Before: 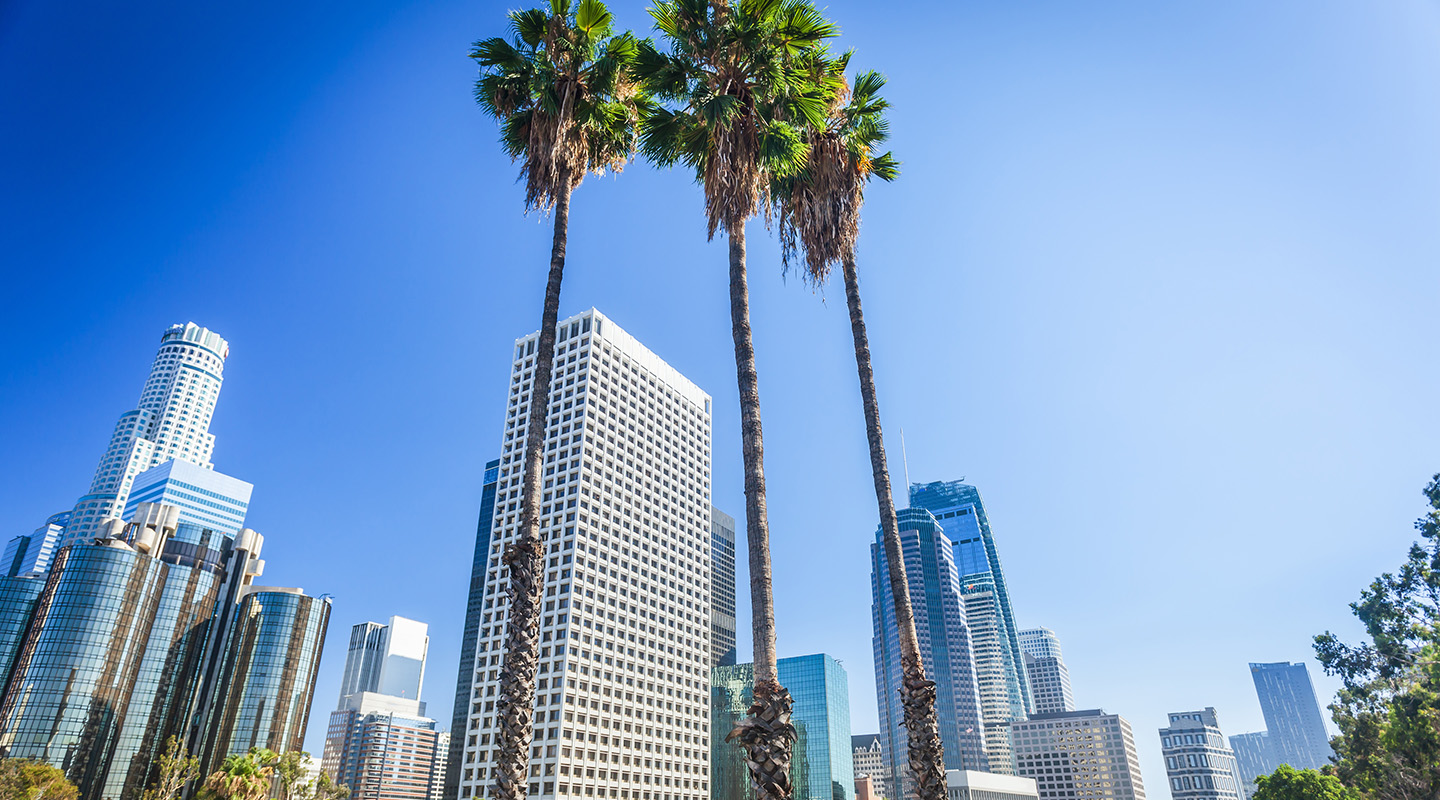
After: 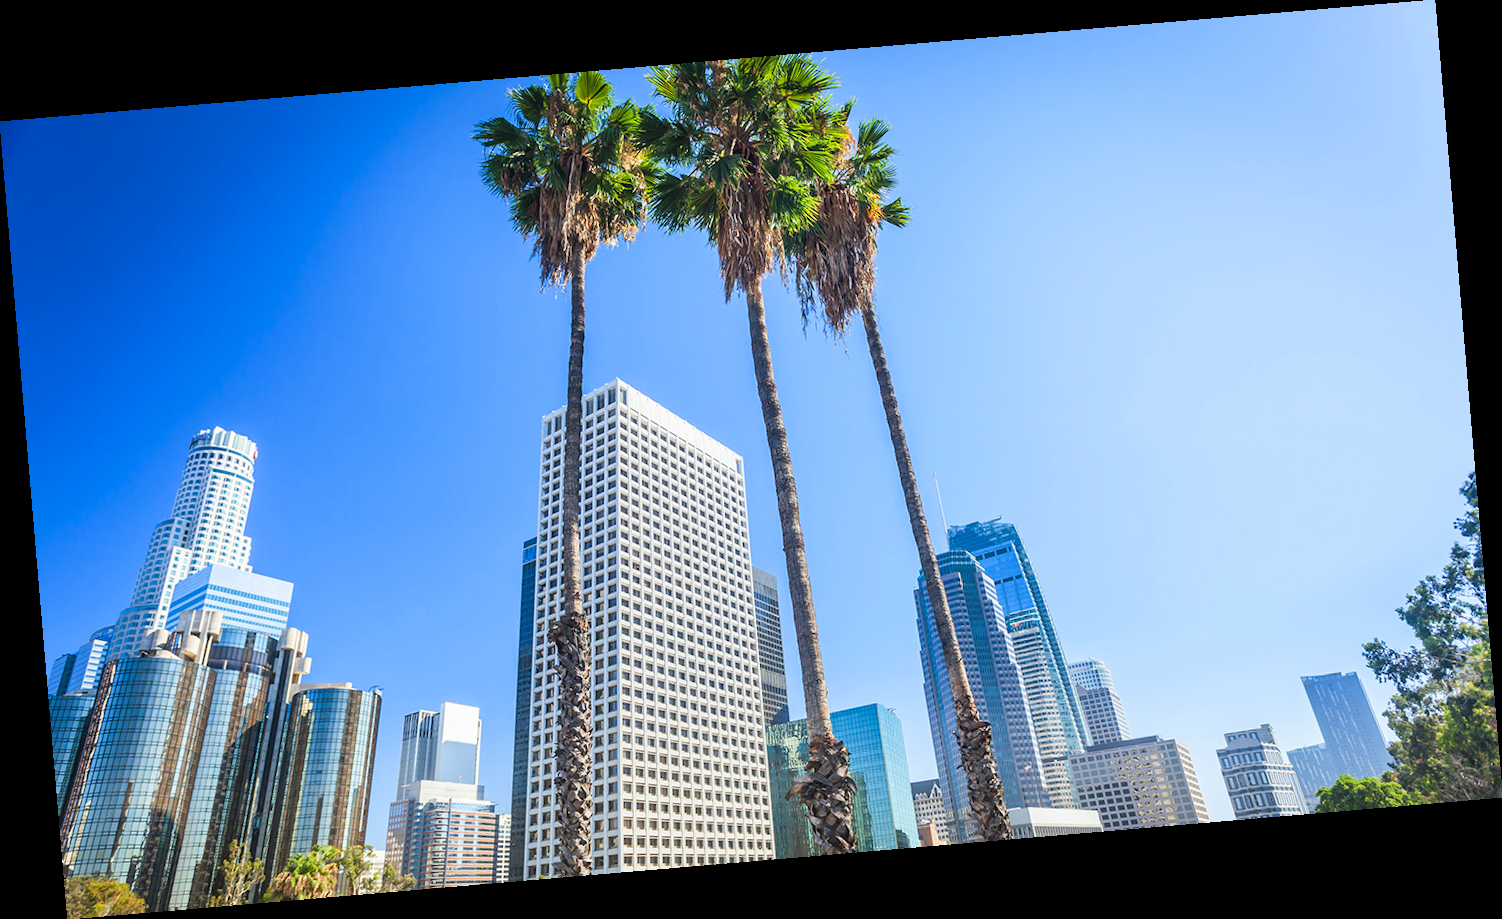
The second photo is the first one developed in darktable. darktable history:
rotate and perspective: rotation -4.86°, automatic cropping off
contrast brightness saturation: contrast 0.03, brightness 0.06, saturation 0.13
